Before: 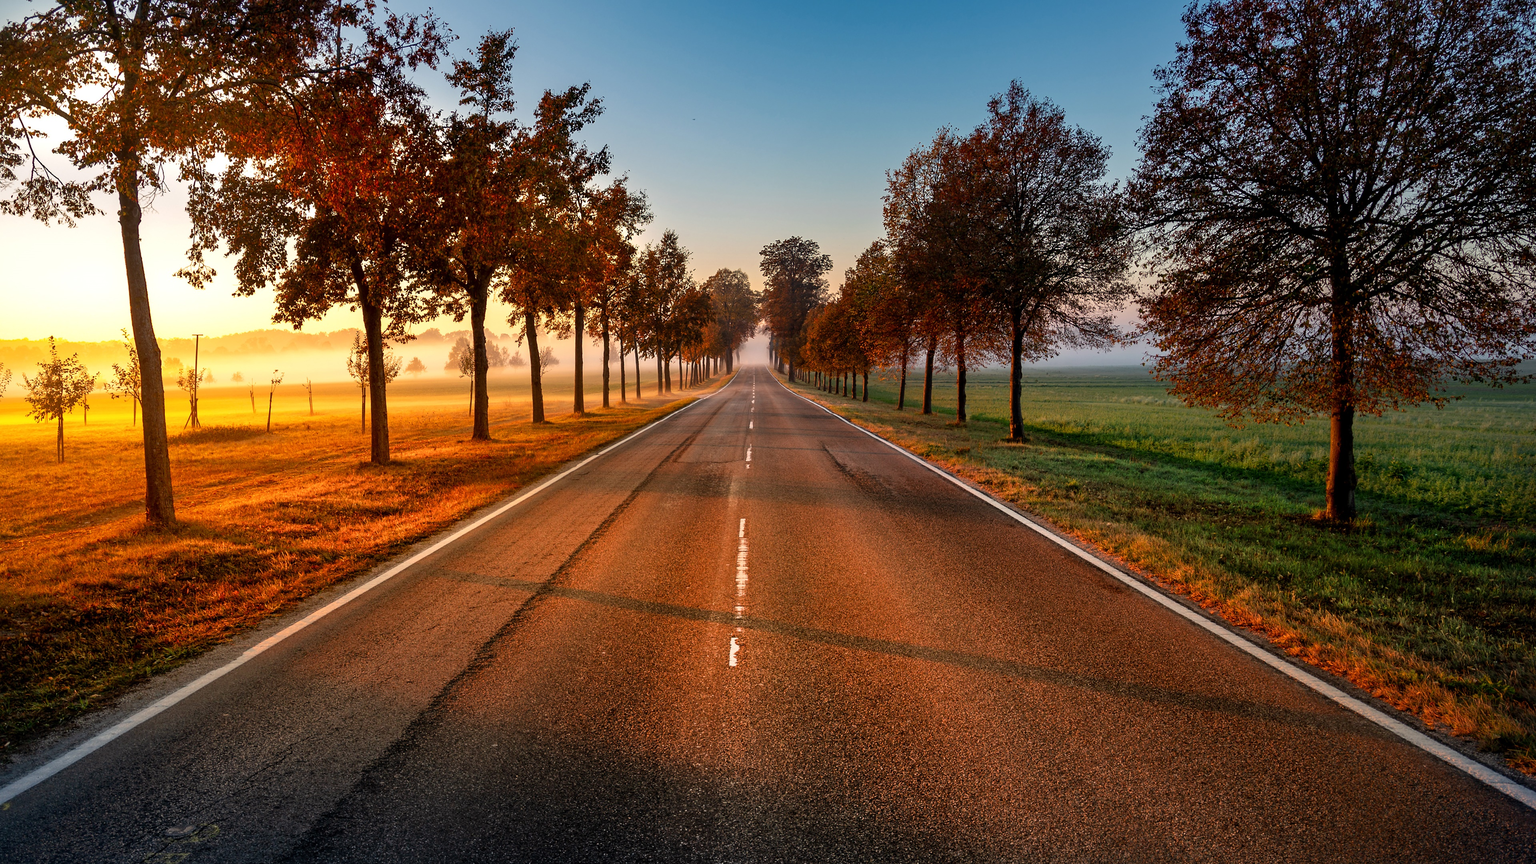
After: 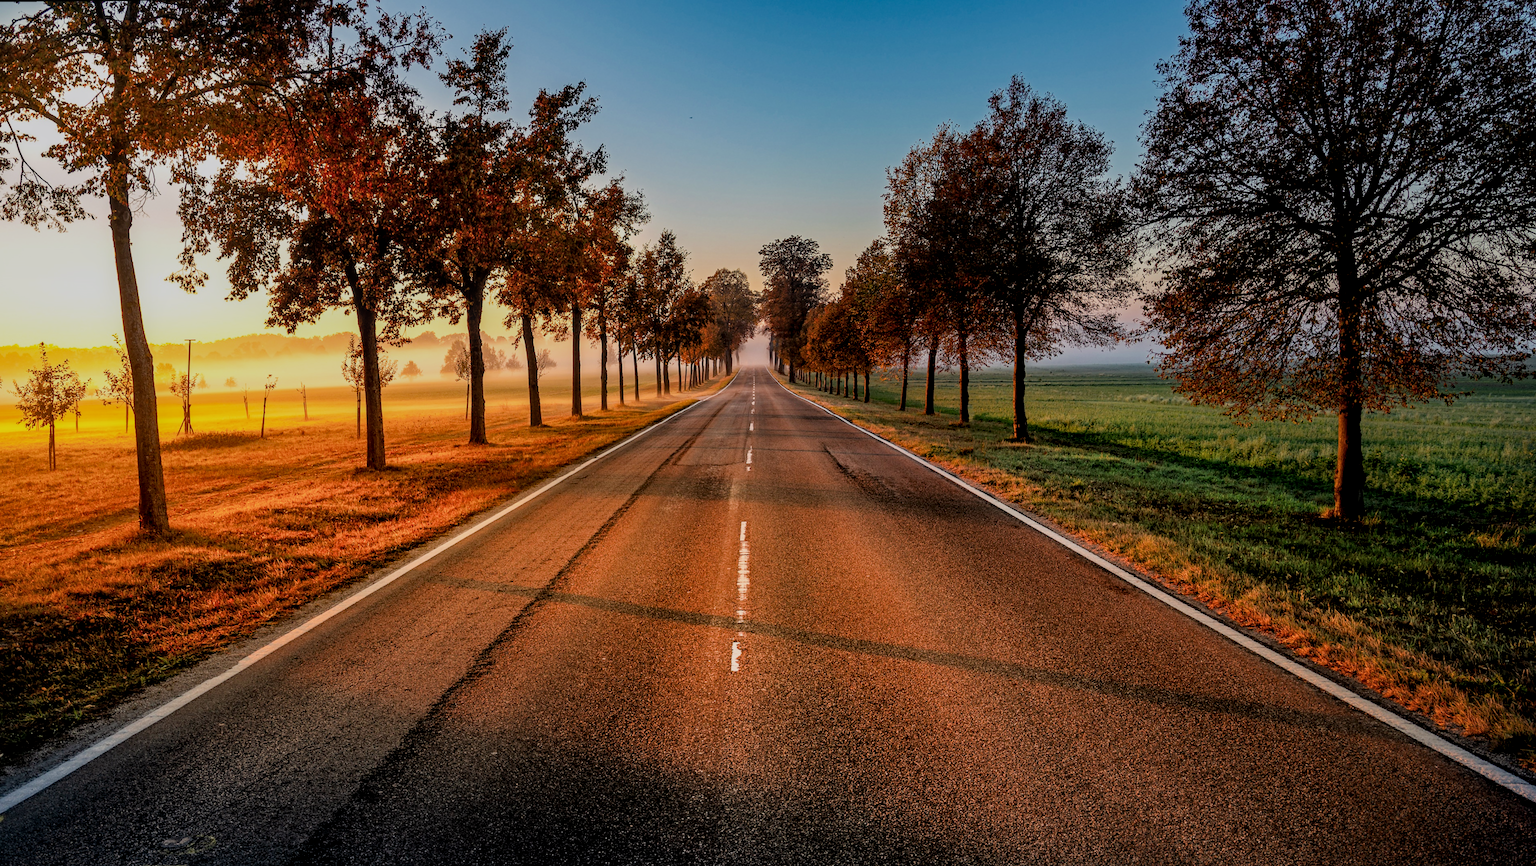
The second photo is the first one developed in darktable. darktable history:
rotate and perspective: rotation -0.45°, automatic cropping original format, crop left 0.008, crop right 0.992, crop top 0.012, crop bottom 0.988
local contrast: on, module defaults
haze removal: strength 0.29, distance 0.25, compatibility mode true, adaptive false
filmic rgb: black relative exposure -7.65 EV, white relative exposure 4.56 EV, hardness 3.61
